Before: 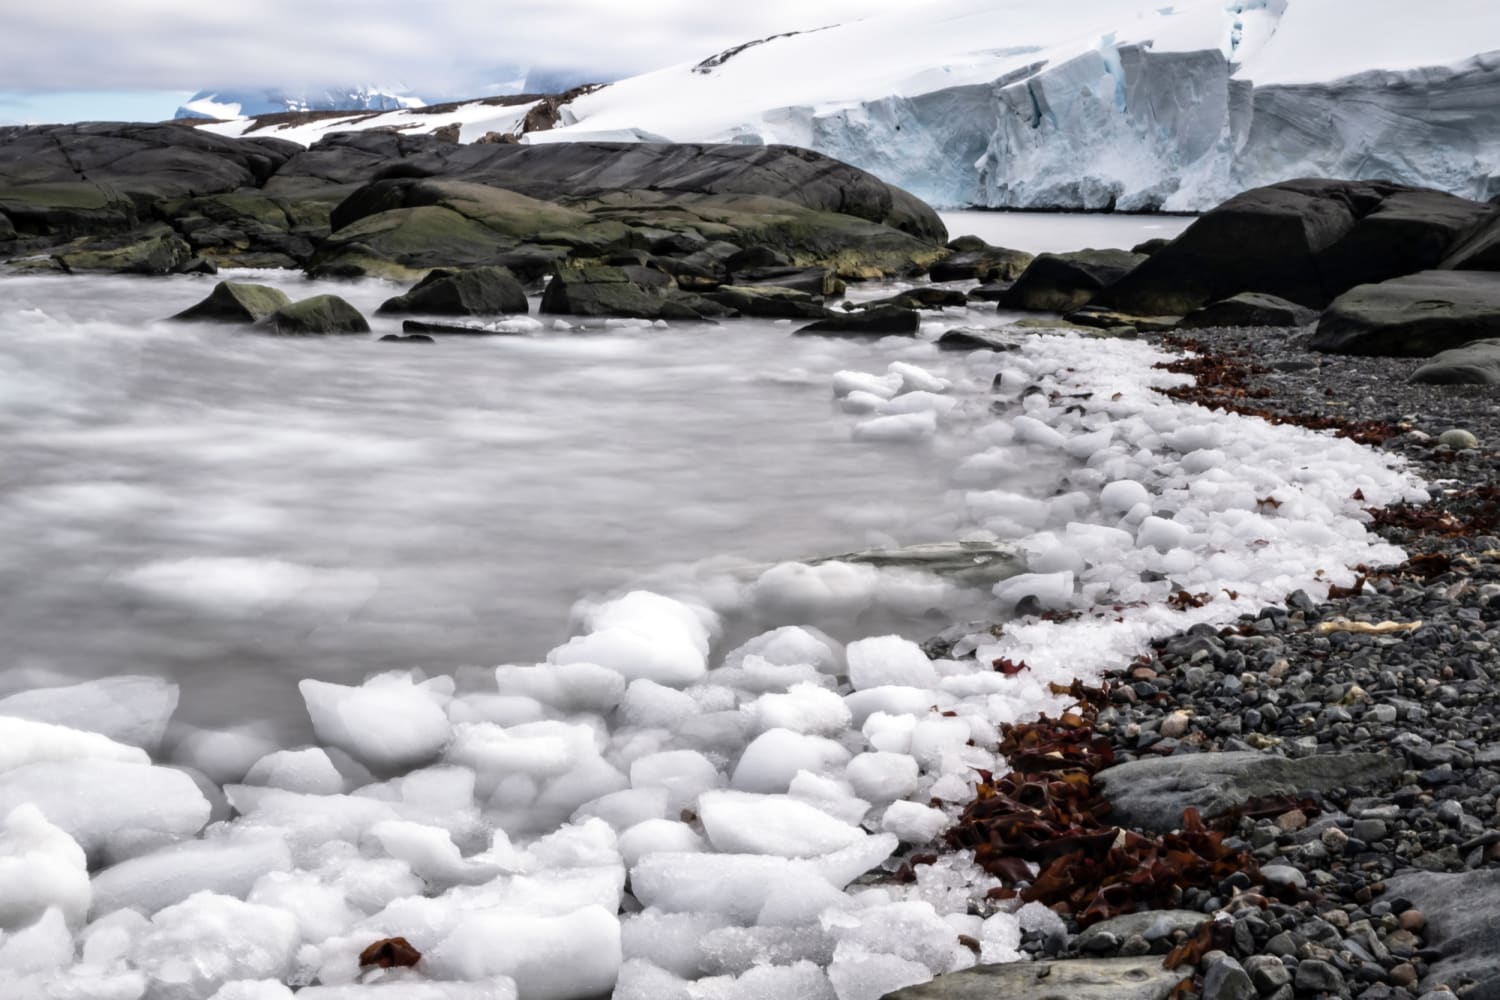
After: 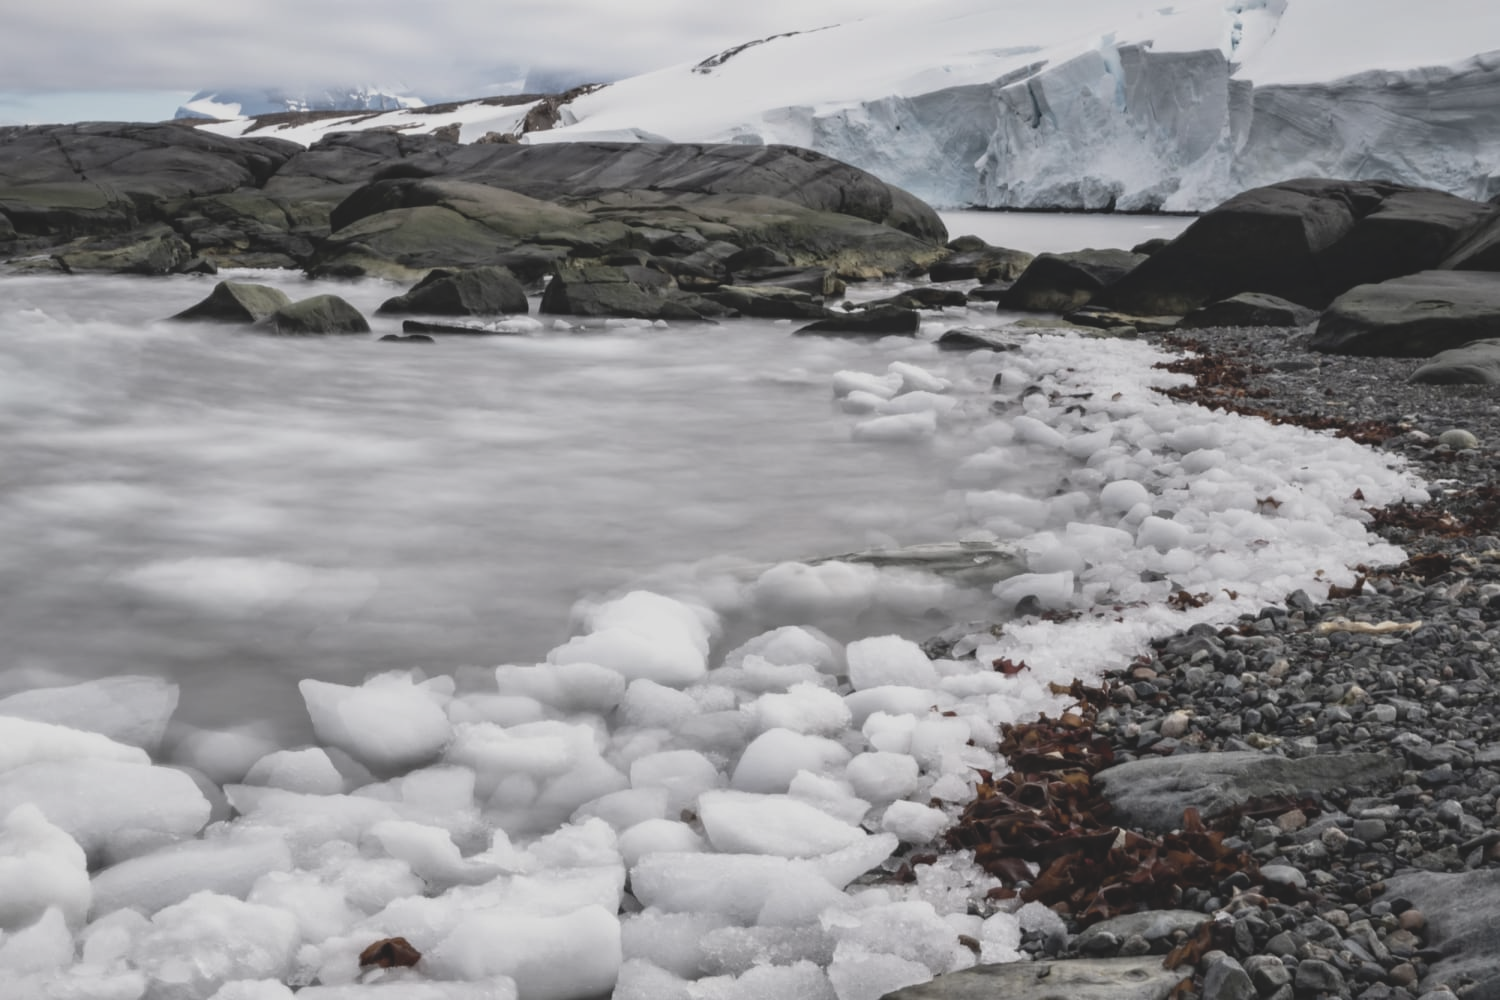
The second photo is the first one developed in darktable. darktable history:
contrast brightness saturation: contrast -0.253, saturation -0.426
